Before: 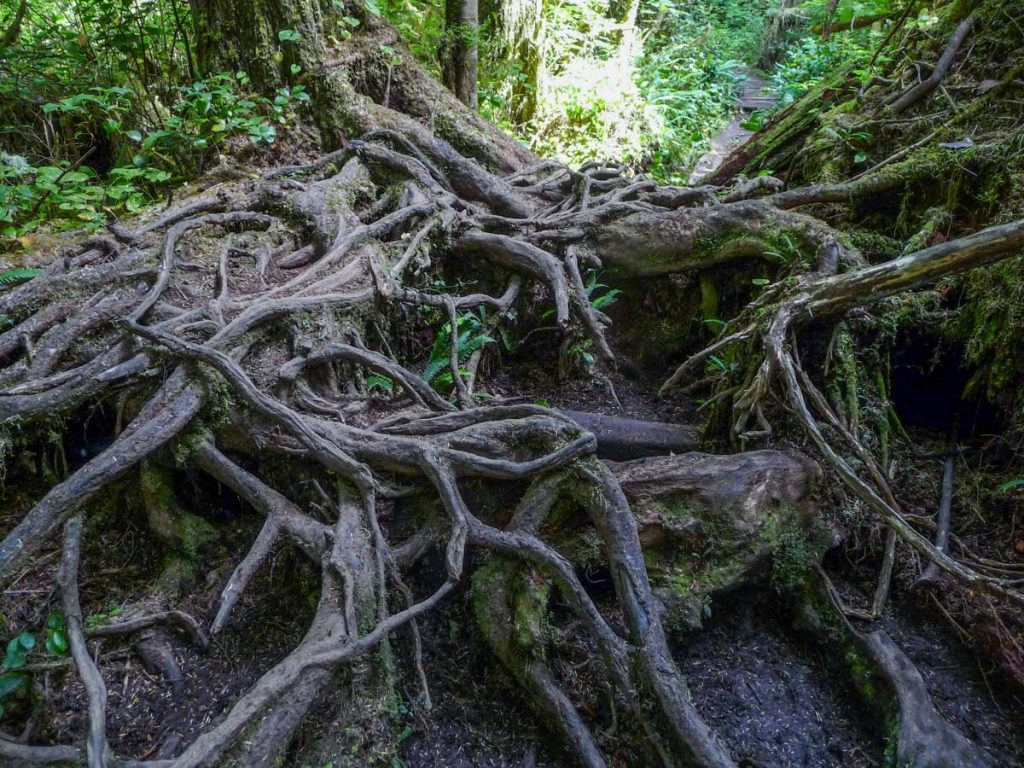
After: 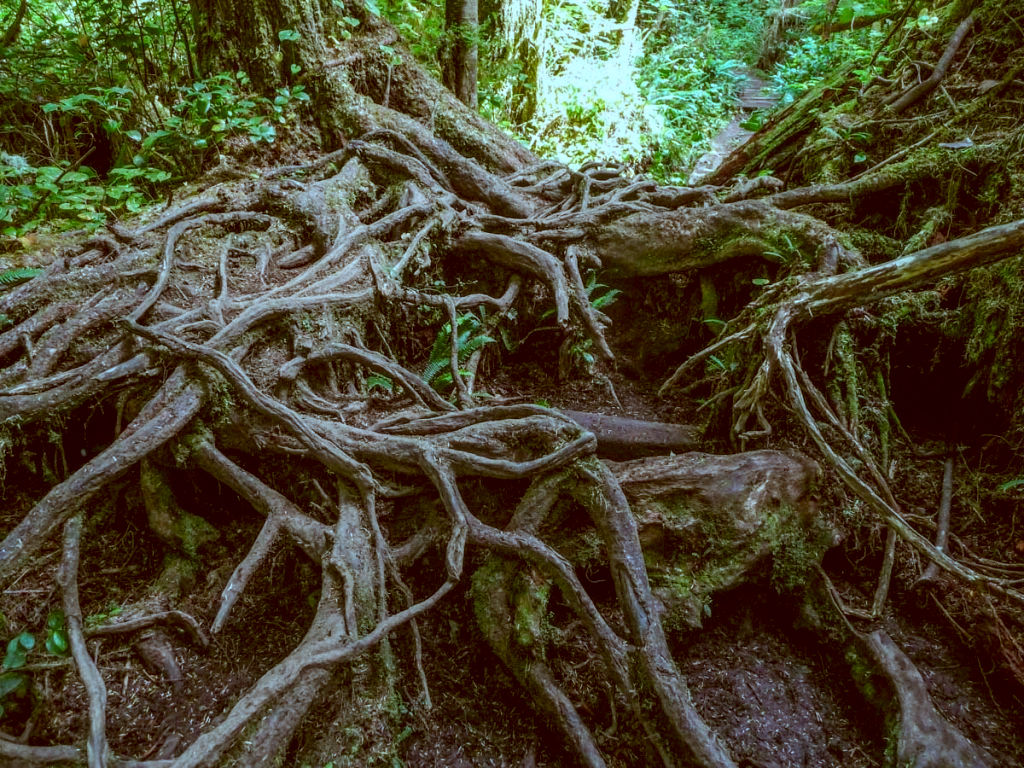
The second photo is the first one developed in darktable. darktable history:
local contrast: on, module defaults
color correction: highlights a* -14.62, highlights b* -16.22, shadows a* 10.12, shadows b* 29.4
